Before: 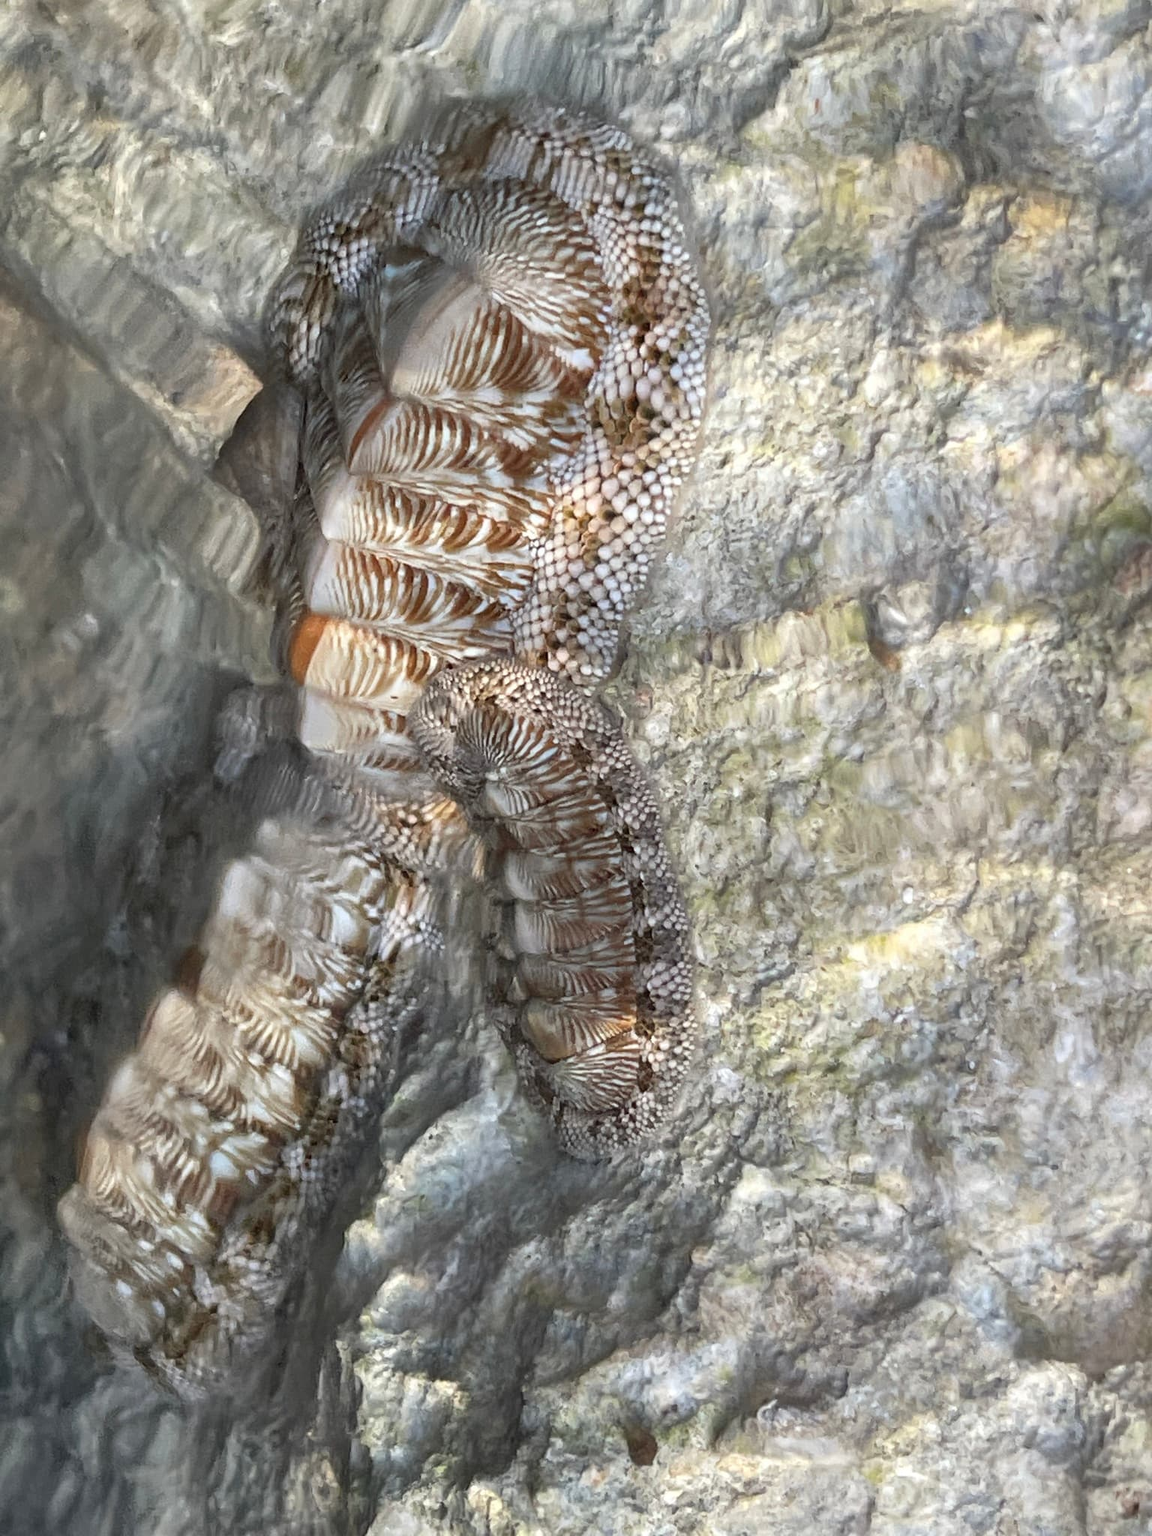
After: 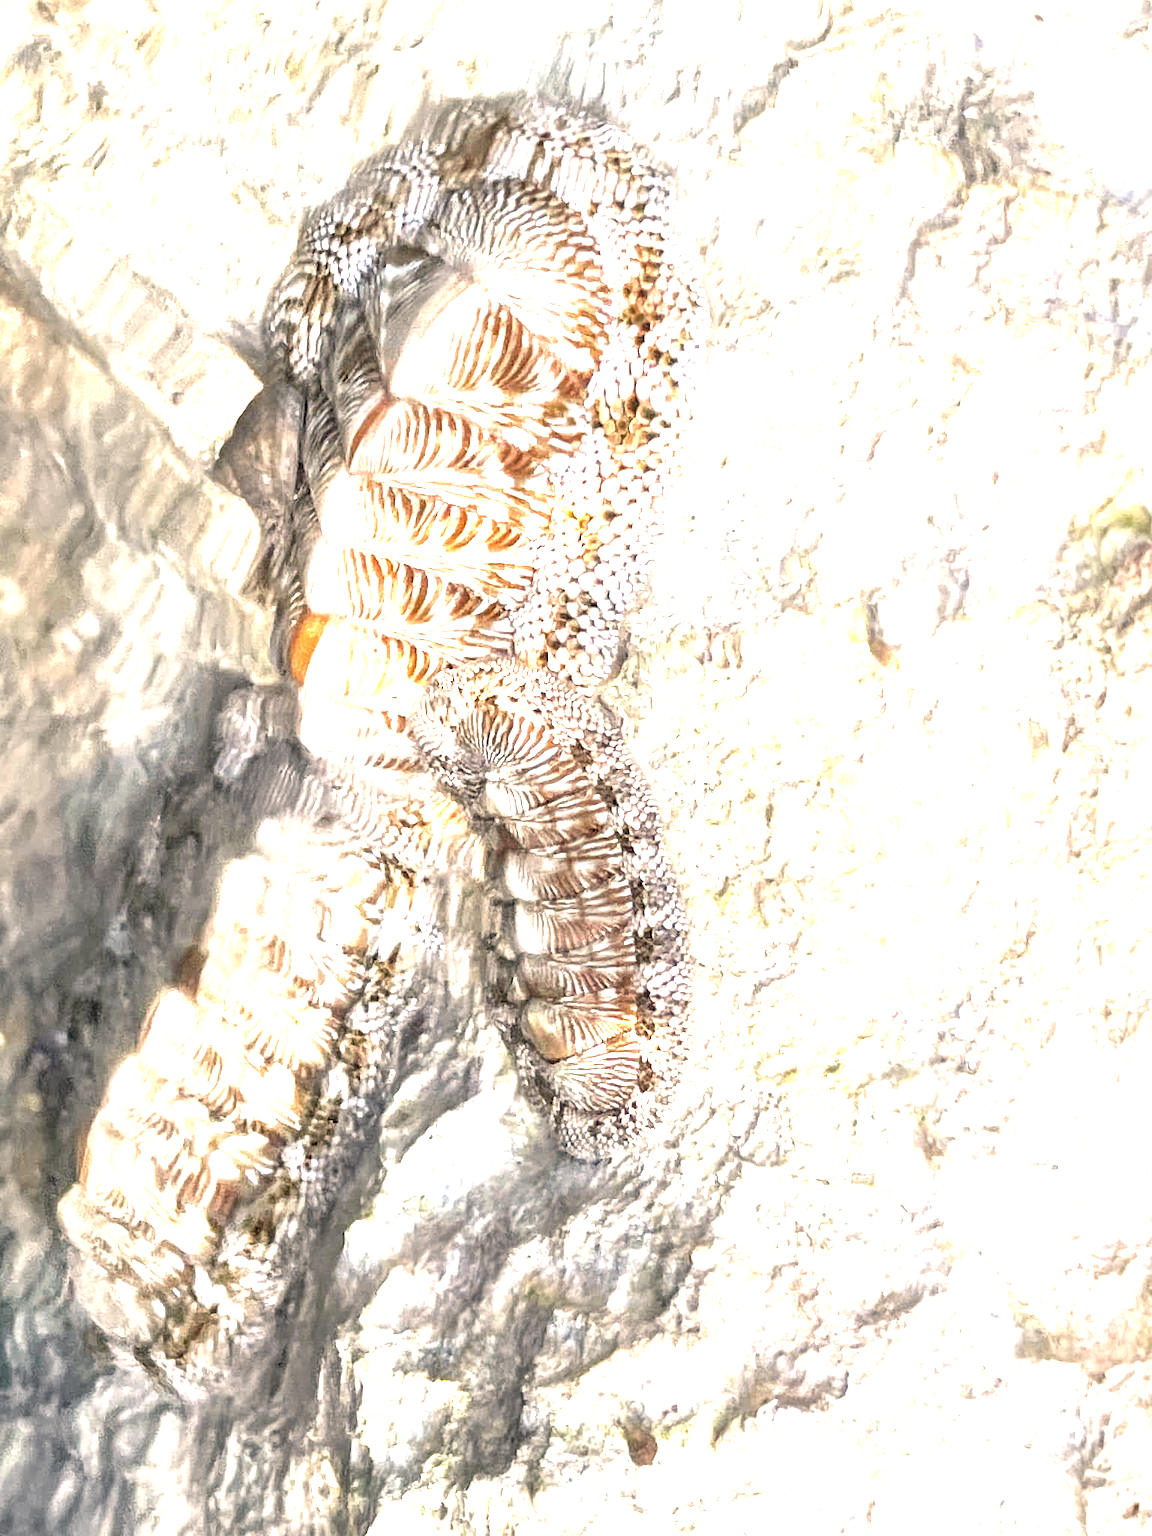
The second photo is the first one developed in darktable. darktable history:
tone equalizer: -8 EV -0.753 EV, -7 EV -0.668 EV, -6 EV -0.589 EV, -5 EV -0.404 EV, -3 EV 0.372 EV, -2 EV 0.6 EV, -1 EV 0.693 EV, +0 EV 0.749 EV
local contrast: on, module defaults
exposure: exposure 1.165 EV, compensate exposure bias true, compensate highlight preservation false
color balance rgb: highlights gain › chroma 3.643%, highlights gain › hue 59.42°, perceptual saturation grading › global saturation 5.116%, global vibrance 6.573%, contrast 13.277%, saturation formula JzAzBz (2021)
